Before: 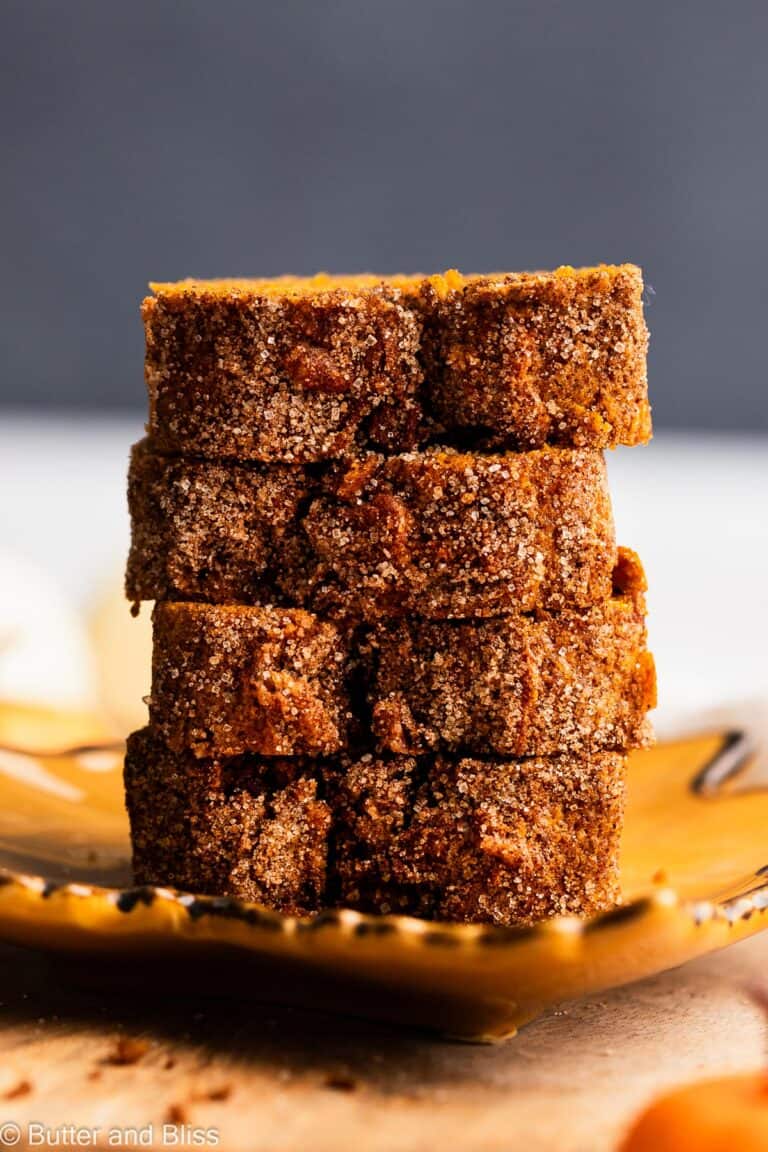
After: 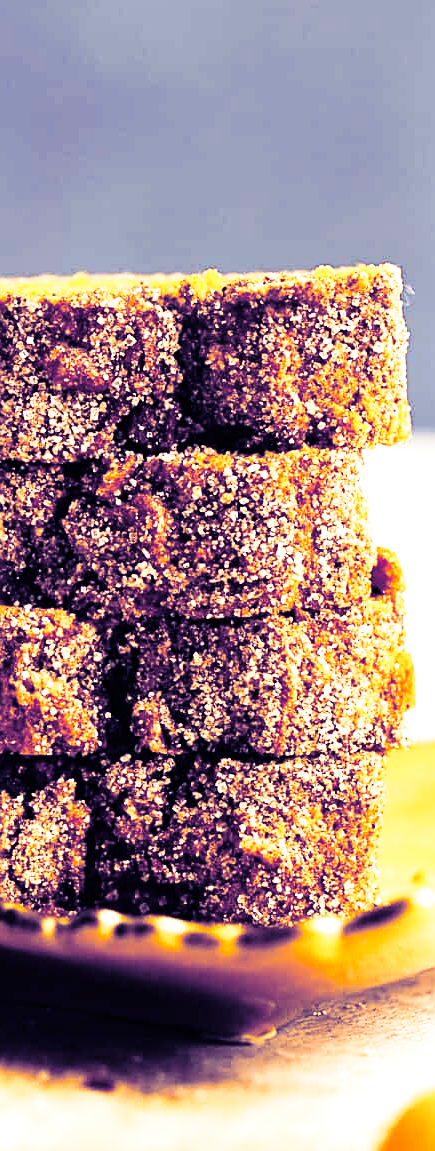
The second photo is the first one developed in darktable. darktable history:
crop: left 31.458%, top 0%, right 11.876%
exposure: black level correction 0, exposure 0.9 EV, compensate highlight preservation false
base curve: curves: ch0 [(0, 0) (0.028, 0.03) (0.121, 0.232) (0.46, 0.748) (0.859, 0.968) (1, 1)], preserve colors none
sharpen: on, module defaults
white balance: red 0.982, blue 1.018
split-toning: shadows › hue 242.67°, shadows › saturation 0.733, highlights › hue 45.33°, highlights › saturation 0.667, balance -53.304, compress 21.15%
rotate and perspective: automatic cropping off
